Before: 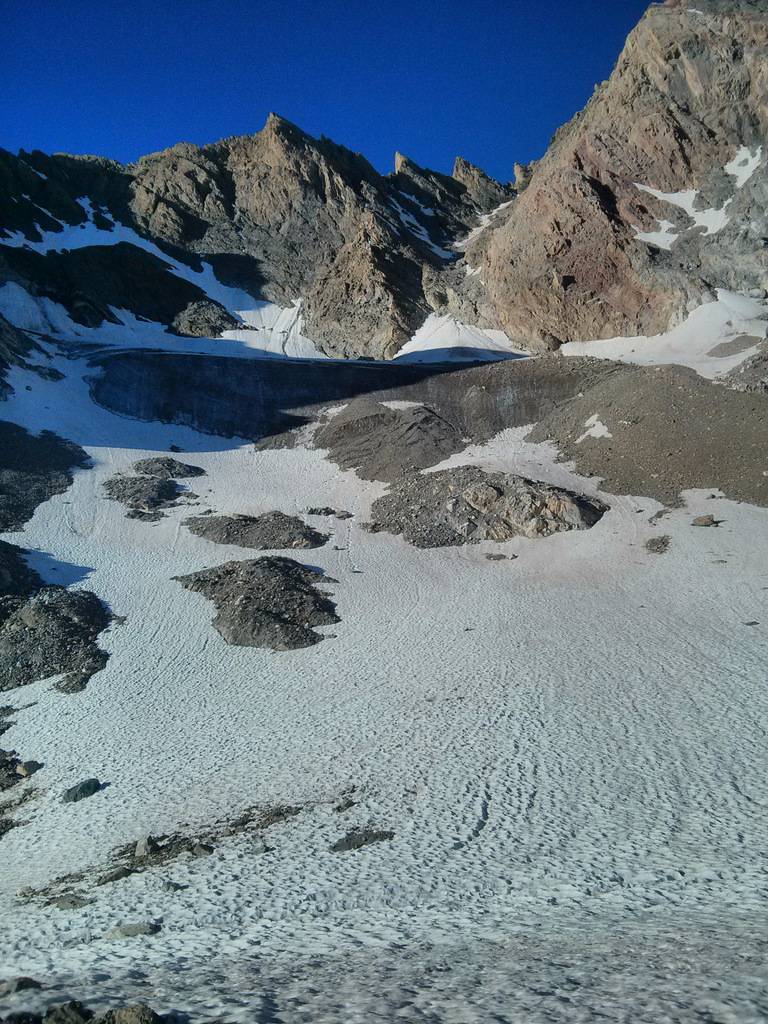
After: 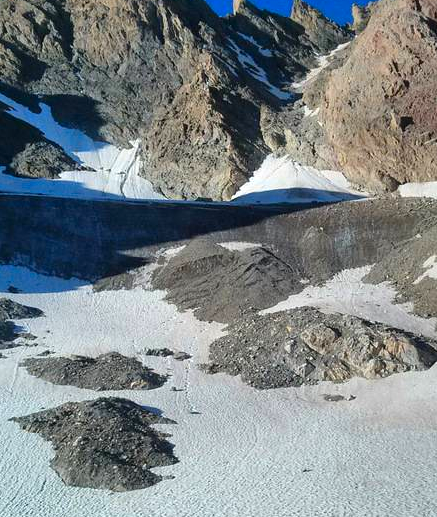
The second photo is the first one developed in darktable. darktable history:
crop: left 21.208%, top 15.543%, right 21.769%, bottom 33.928%
color correction: highlights b* -0.029, saturation 1.14
exposure: black level correction 0, exposure 0.498 EV, compensate highlight preservation false
